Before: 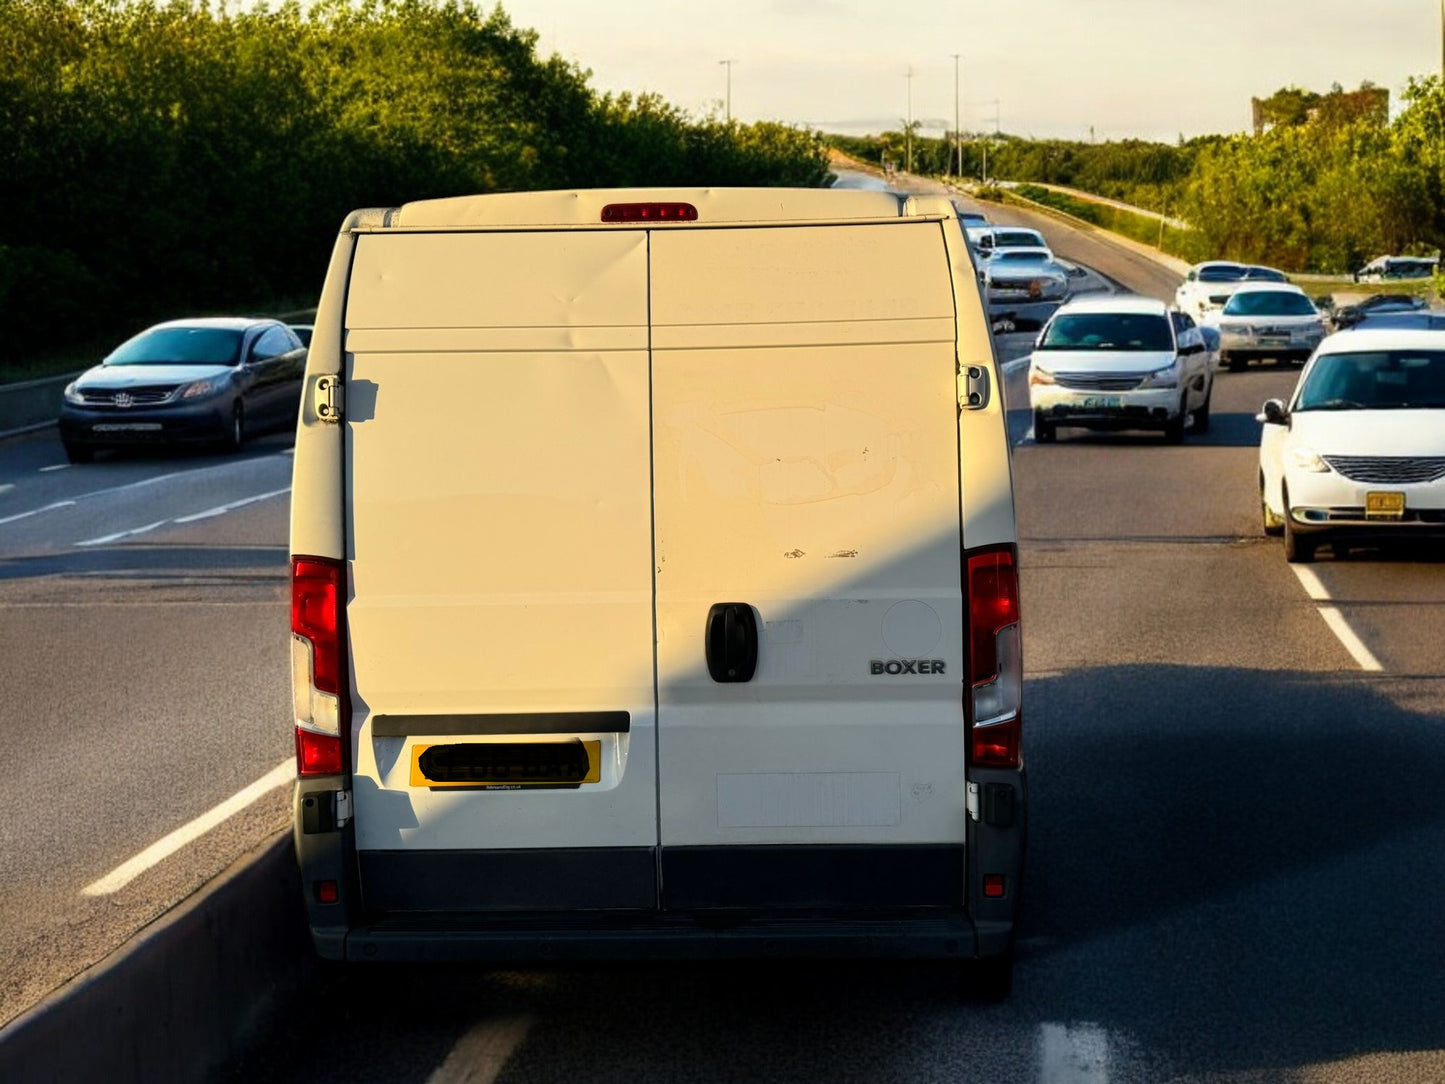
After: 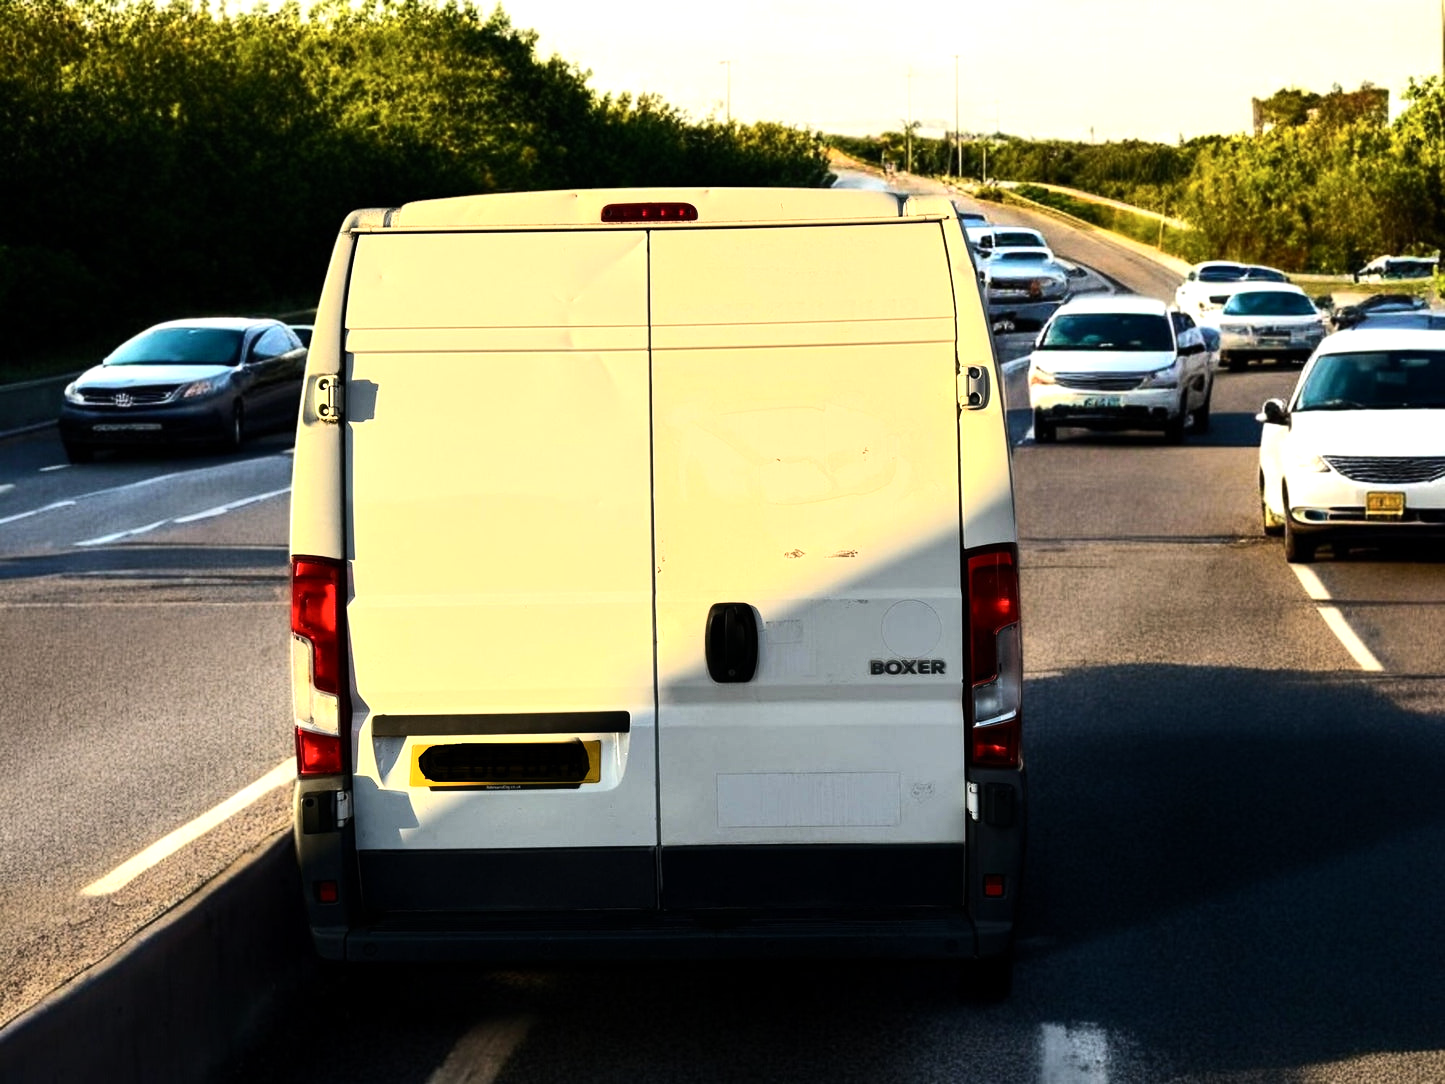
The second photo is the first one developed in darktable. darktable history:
tone equalizer: -8 EV -0.75 EV, -7 EV -0.7 EV, -6 EV -0.6 EV, -5 EV -0.4 EV, -3 EV 0.4 EV, -2 EV 0.6 EV, -1 EV 0.7 EV, +0 EV 0.75 EV, edges refinement/feathering 500, mask exposure compensation -1.57 EV, preserve details no
contrast brightness saturation: contrast 0.15, brightness 0.05
